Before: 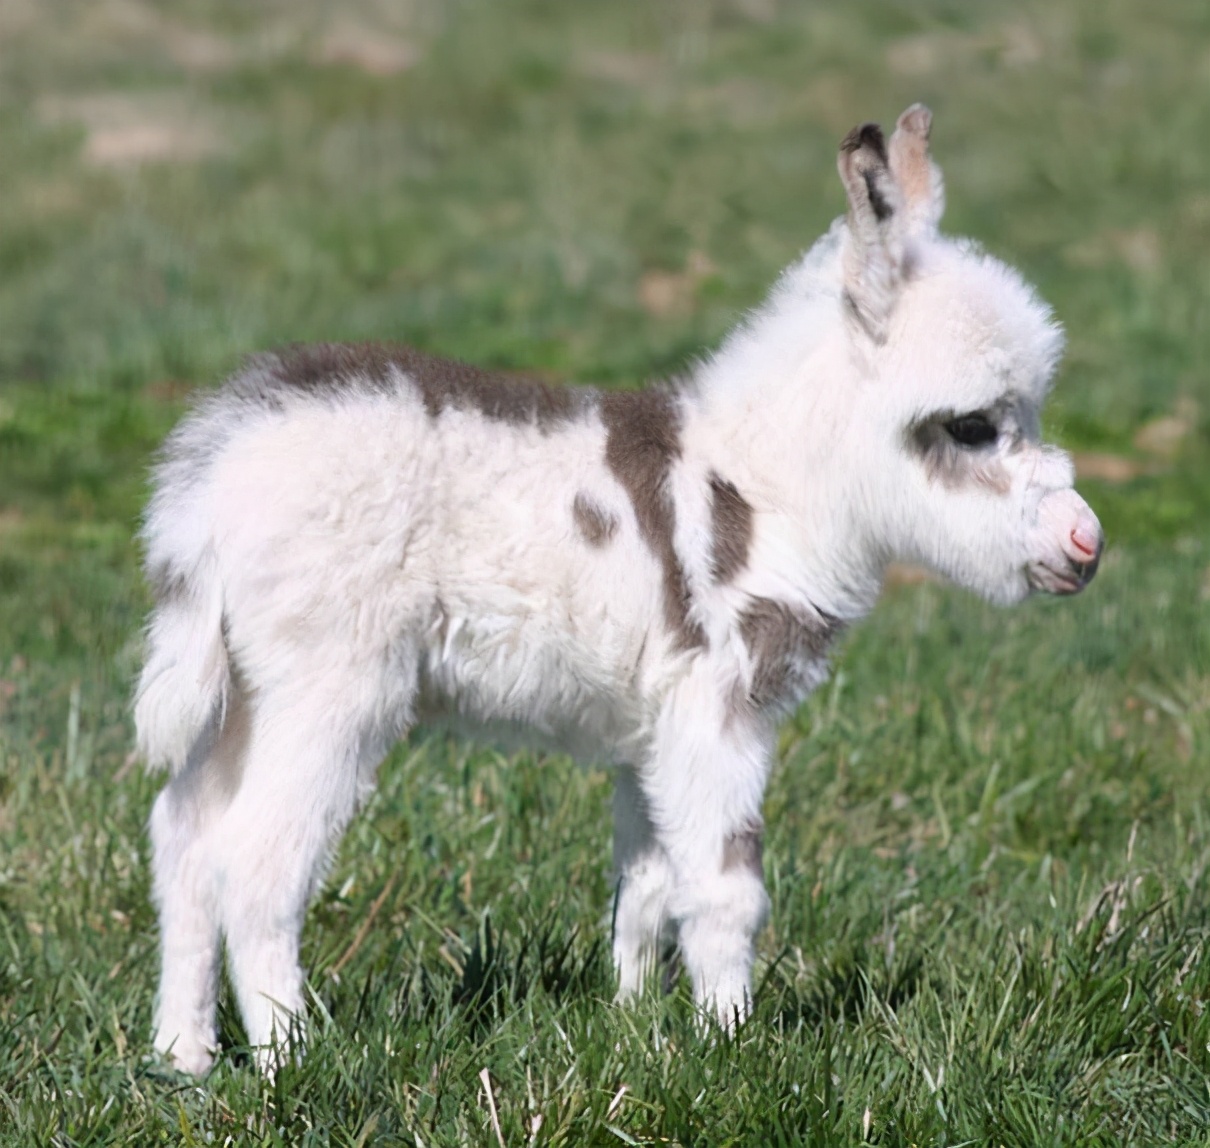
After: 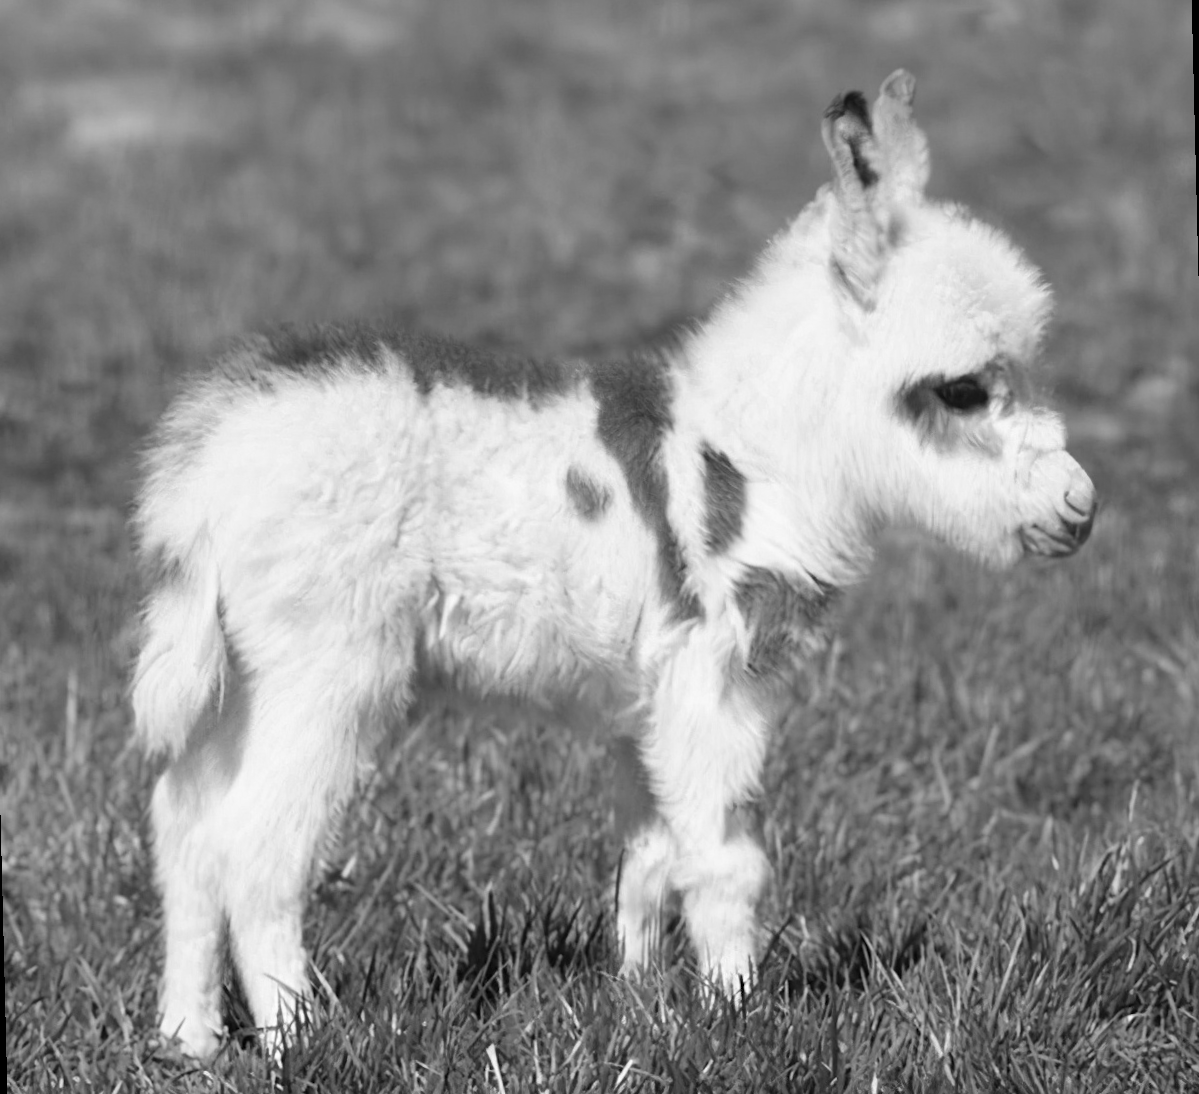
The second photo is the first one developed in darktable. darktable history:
color balance rgb: perceptual saturation grading › global saturation 34.05%, global vibrance 5.56%
white balance: emerald 1
rotate and perspective: rotation -1.42°, crop left 0.016, crop right 0.984, crop top 0.035, crop bottom 0.965
monochrome: on, module defaults
